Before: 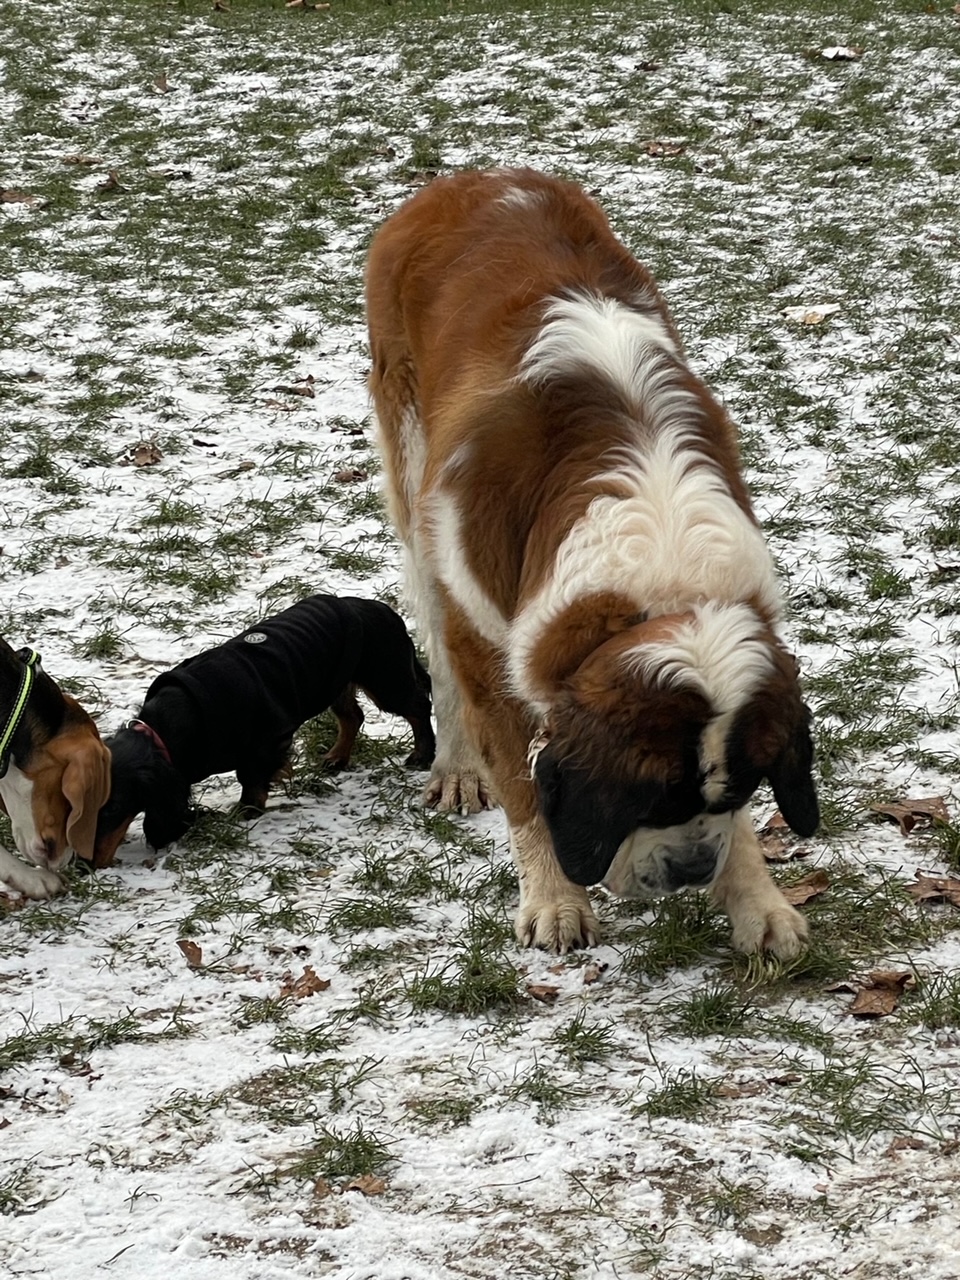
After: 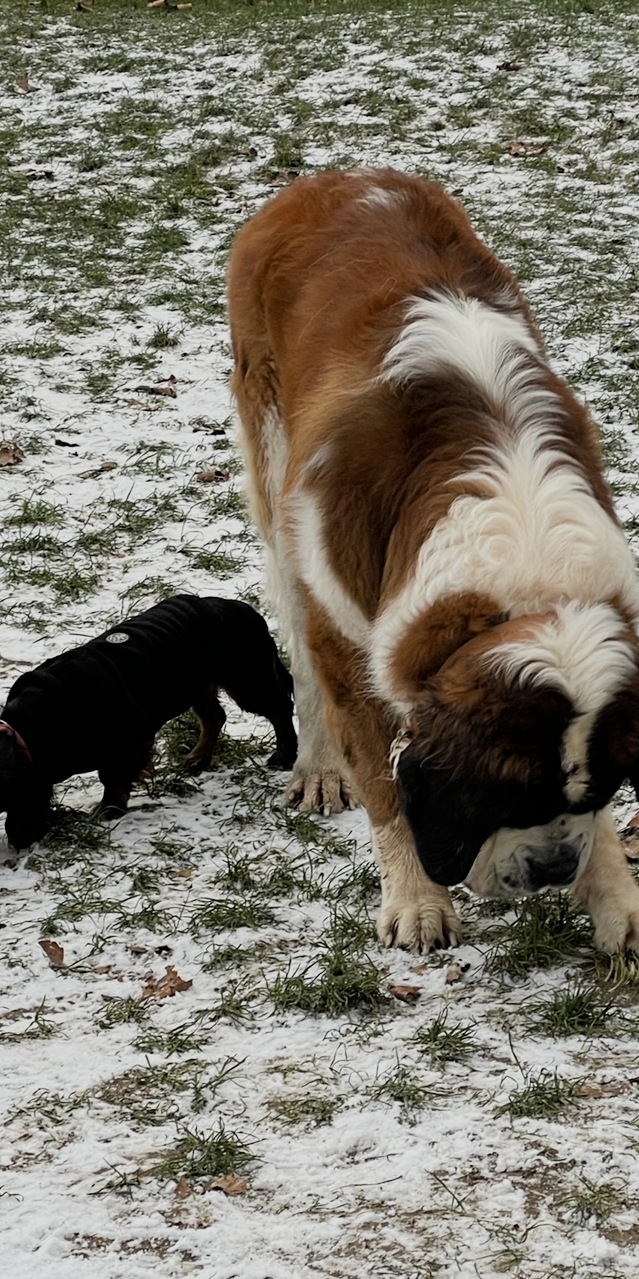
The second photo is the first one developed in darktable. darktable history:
filmic rgb: white relative exposure 3.8 EV, hardness 4.35
white balance: emerald 1
crop and rotate: left 14.385%, right 18.948%
